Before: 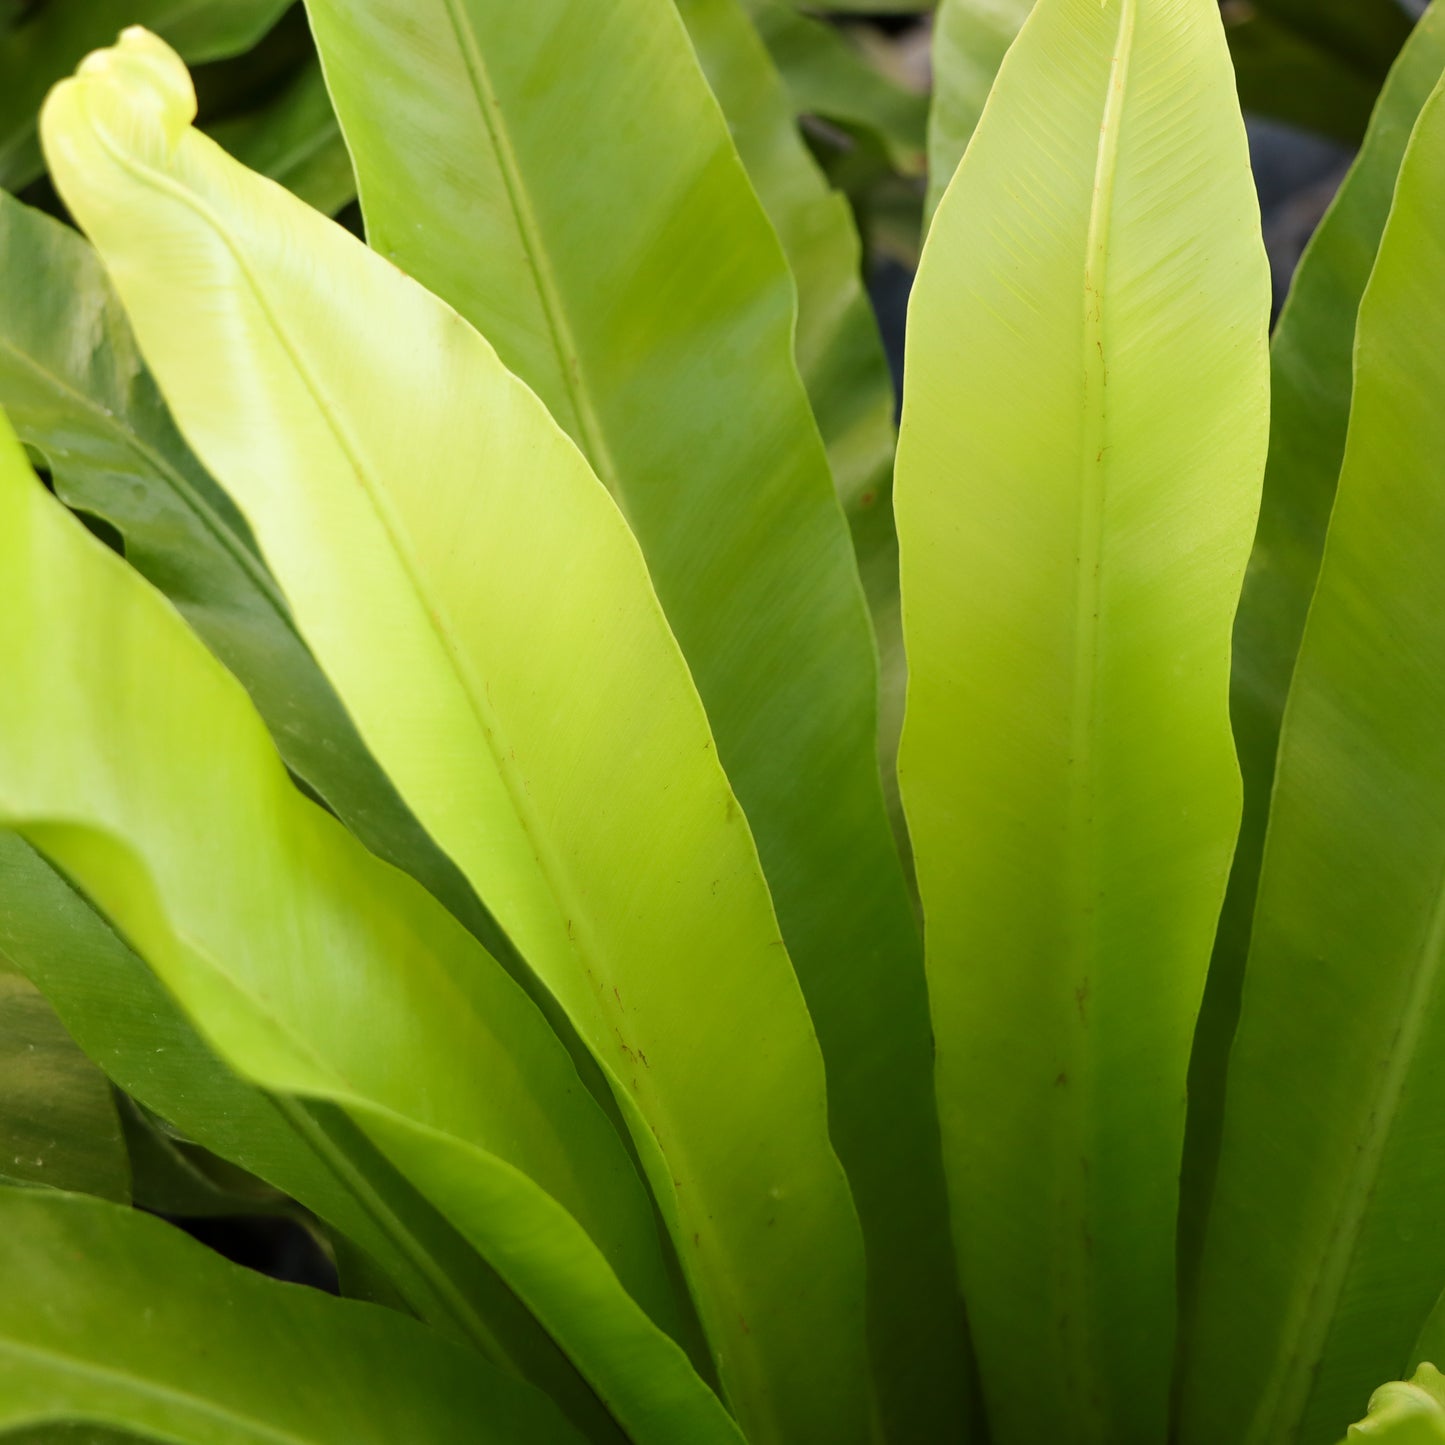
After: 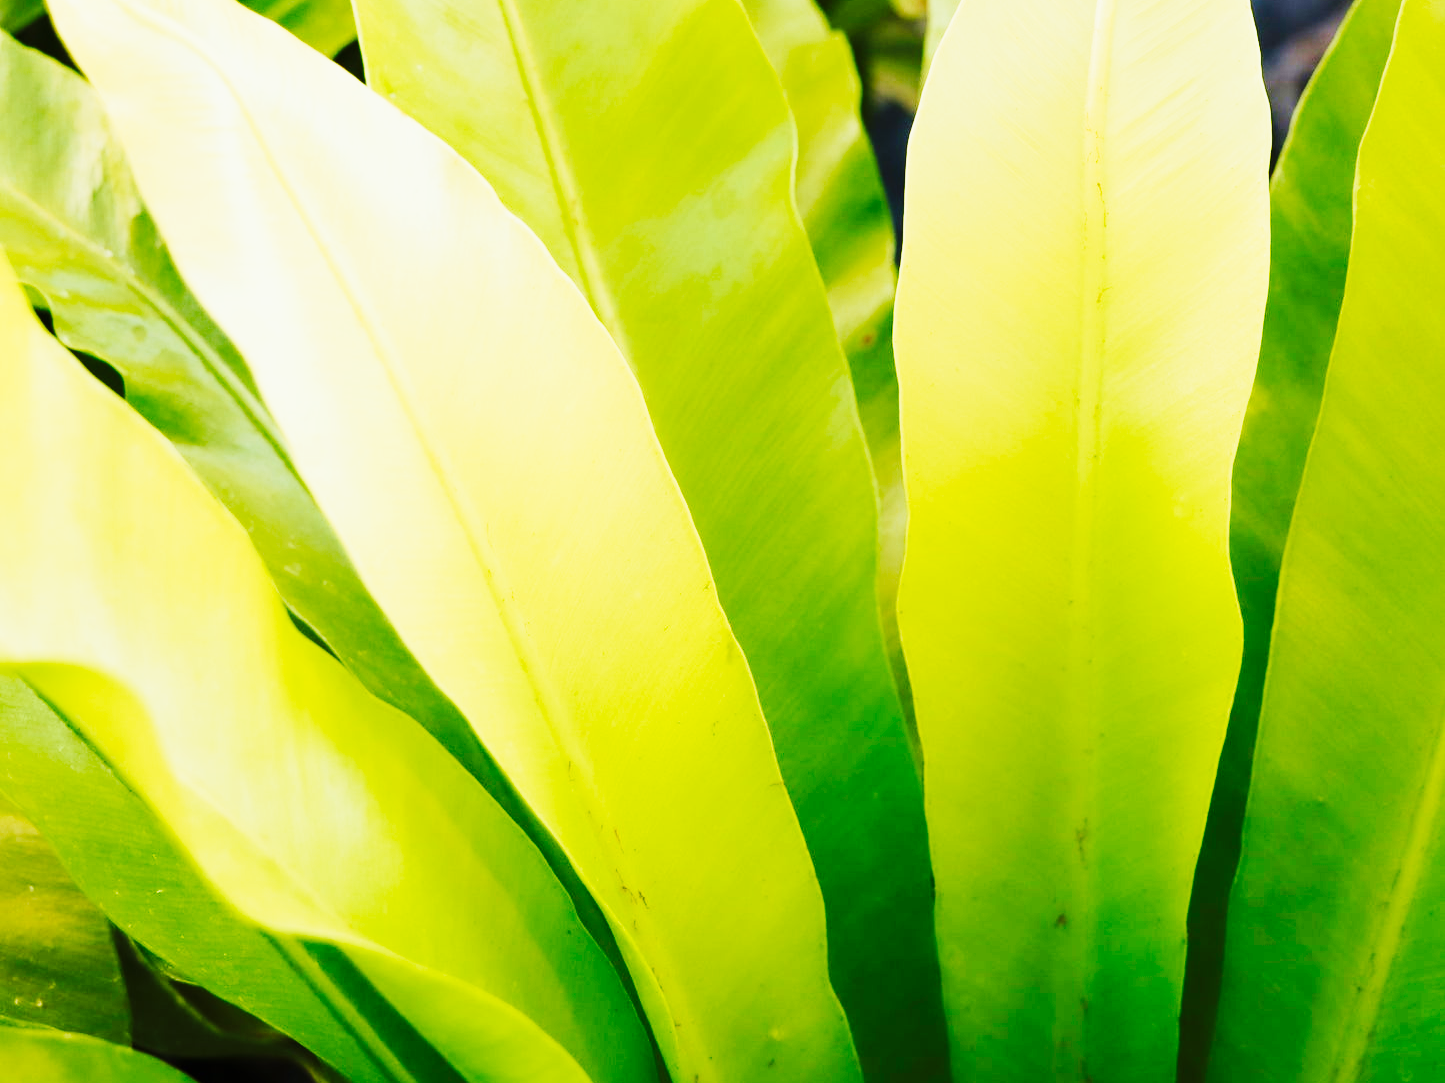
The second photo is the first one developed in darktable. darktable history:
crop: top 11.062%, bottom 13.958%
exposure: black level correction 0, exposure 0 EV, compensate highlight preservation false
base curve: curves: ch0 [(0, 0) (0.028, 0.03) (0.121, 0.232) (0.46, 0.748) (0.859, 0.968) (1, 1)], preserve colors none
velvia: on, module defaults
tone curve: curves: ch0 [(0, 0.003) (0.044, 0.032) (0.12, 0.089) (0.197, 0.168) (0.281, 0.273) (0.468, 0.548) (0.588, 0.71) (0.701, 0.815) (0.86, 0.922) (1, 0.982)]; ch1 [(0, 0) (0.247, 0.215) (0.433, 0.382) (0.466, 0.426) (0.493, 0.481) (0.501, 0.5) (0.517, 0.524) (0.557, 0.582) (0.598, 0.651) (0.671, 0.735) (0.796, 0.85) (1, 1)]; ch2 [(0, 0) (0.249, 0.216) (0.357, 0.317) (0.448, 0.432) (0.478, 0.492) (0.498, 0.499) (0.517, 0.53) (0.537, 0.57) (0.569, 0.623) (0.61, 0.663) (0.706, 0.75) (0.808, 0.809) (0.991, 0.968)], preserve colors none
